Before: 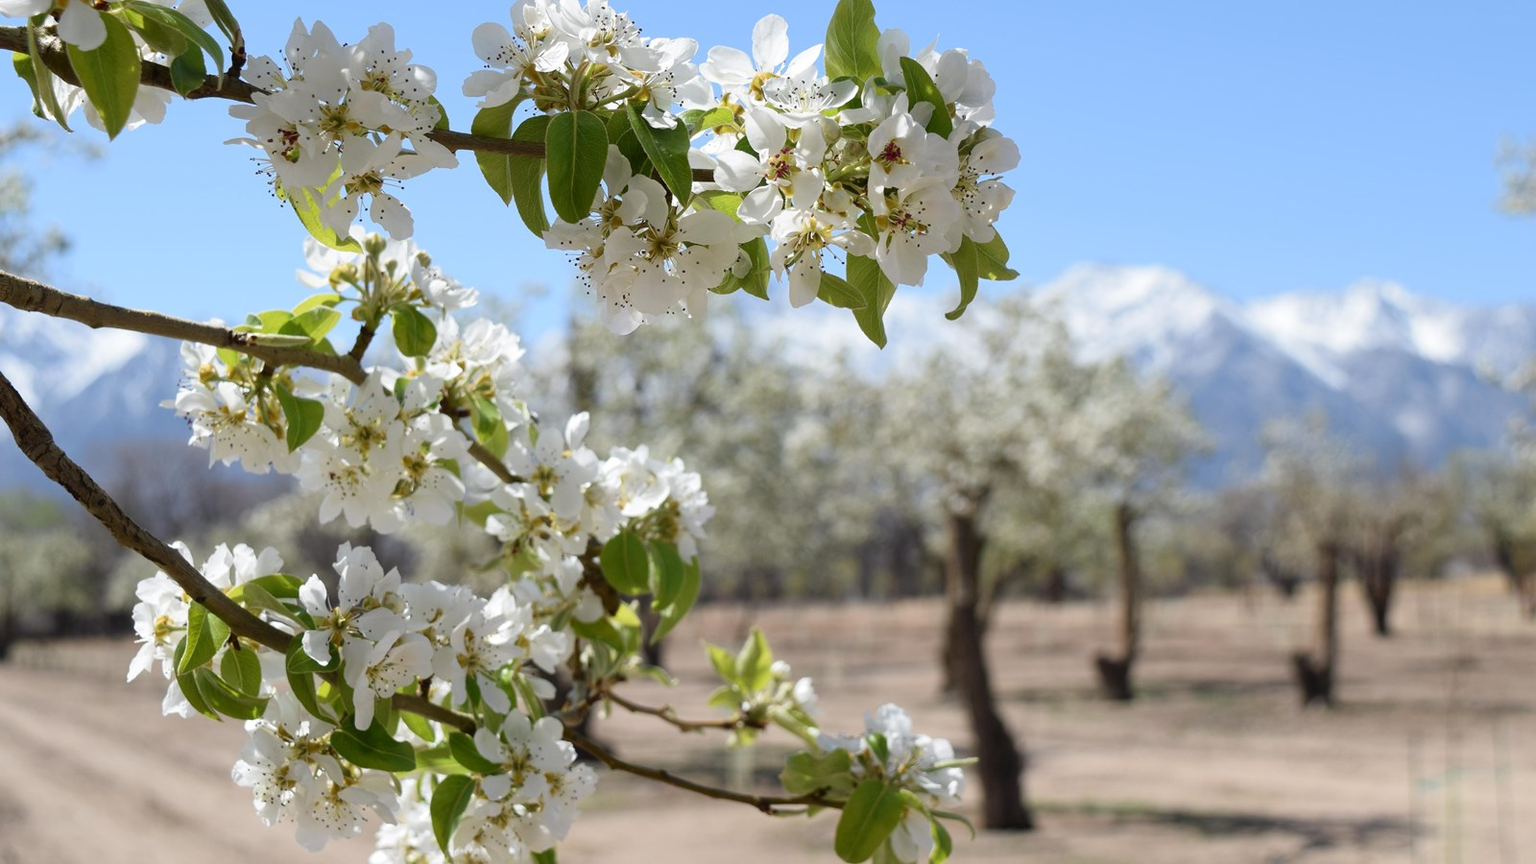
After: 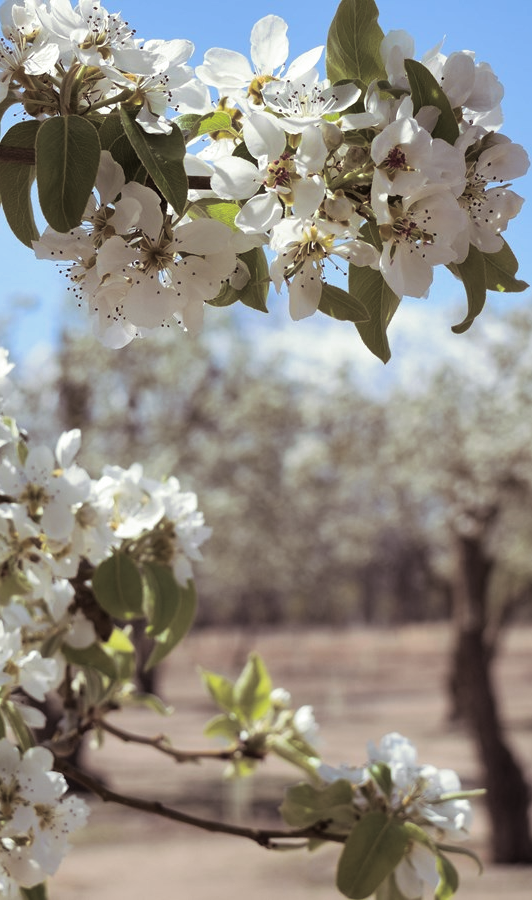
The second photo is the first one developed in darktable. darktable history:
shadows and highlights: shadows 52.42, soften with gaussian
split-toning: shadows › saturation 0.2
crop: left 33.36%, right 33.36%
